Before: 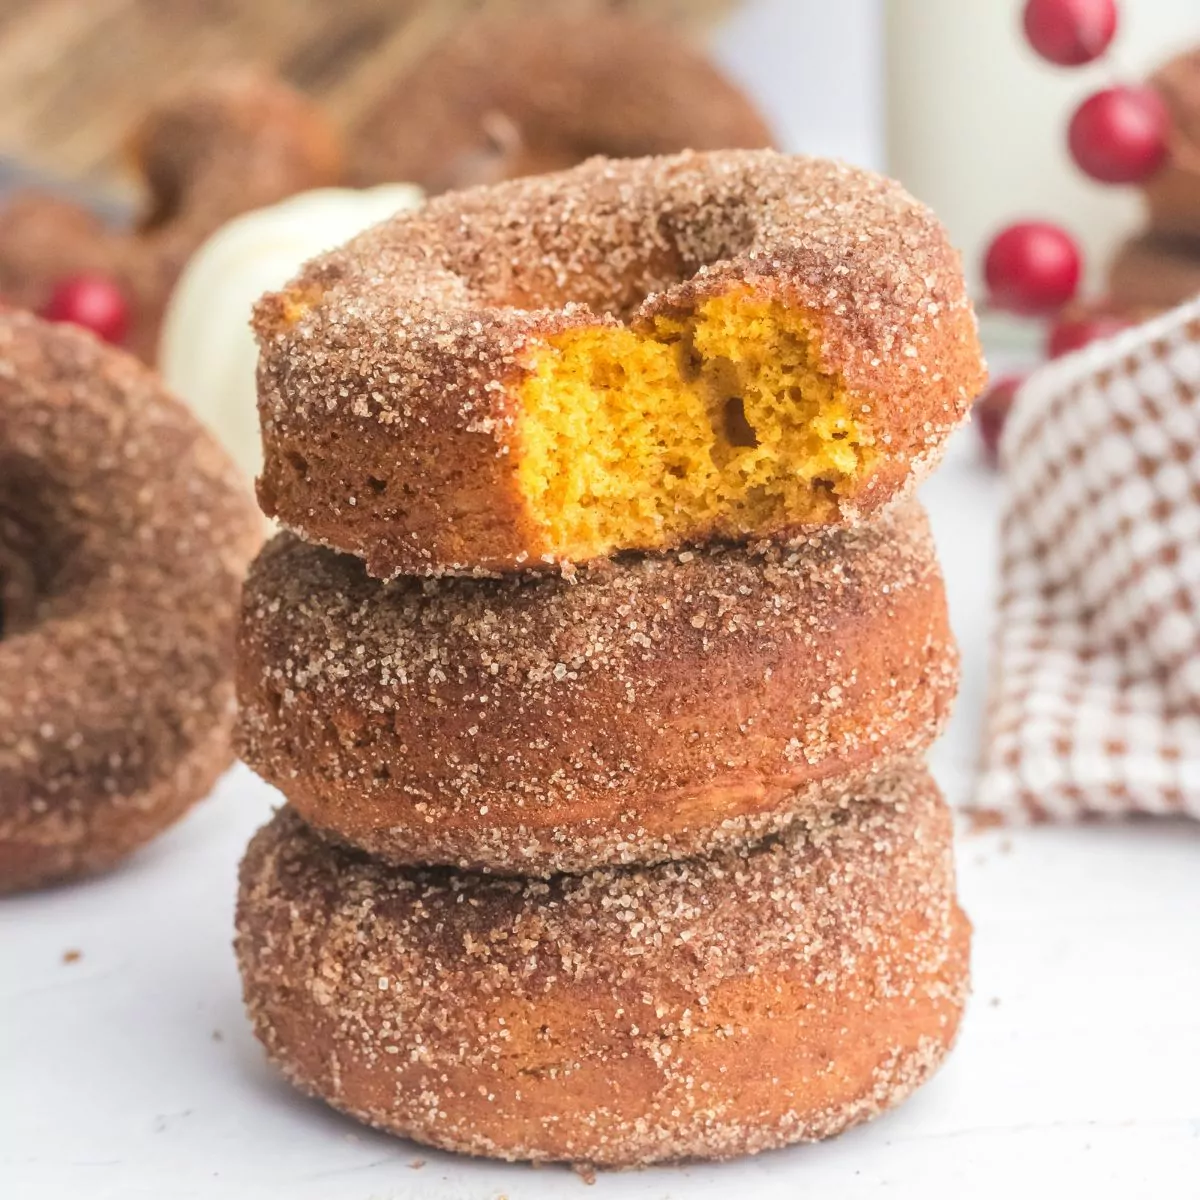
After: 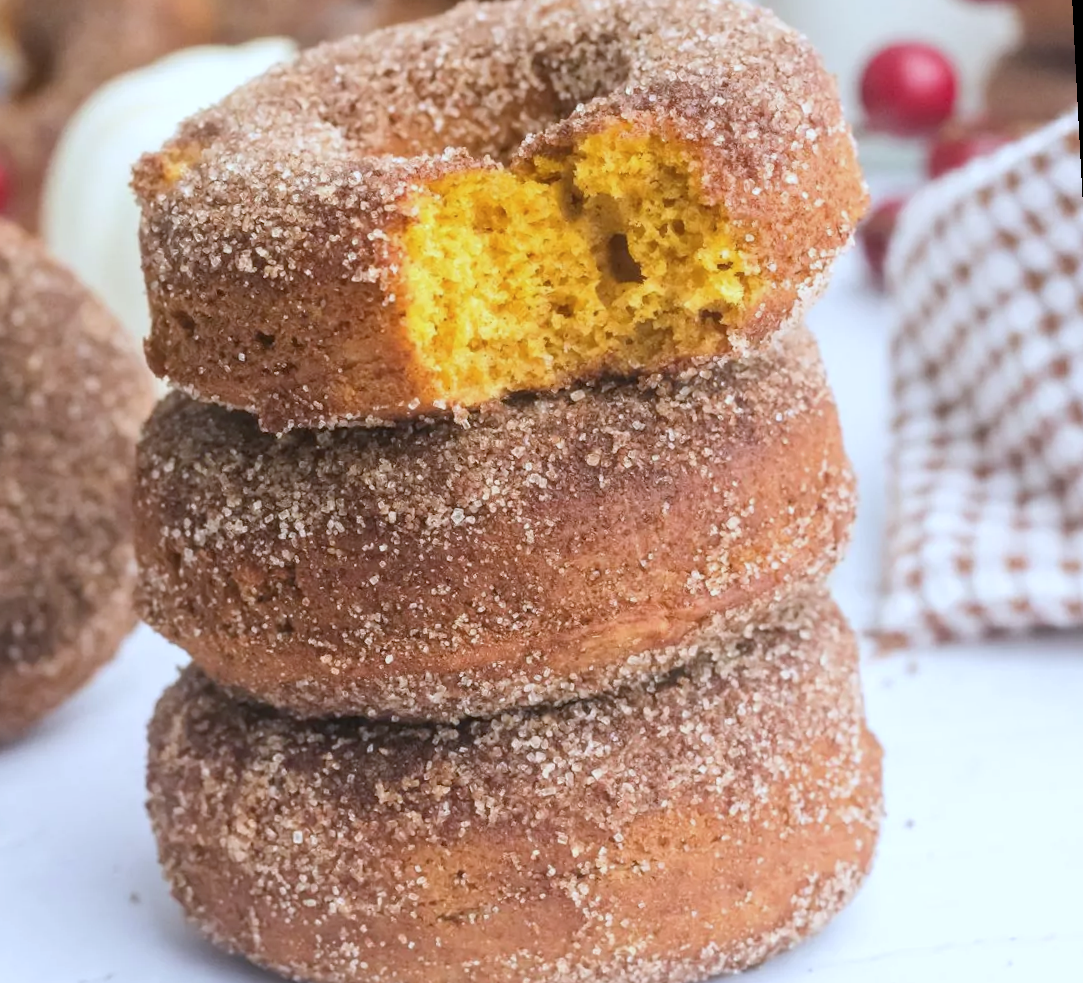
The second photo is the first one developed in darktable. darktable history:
crop and rotate: left 8.262%, top 9.226%
contrast brightness saturation: contrast 0.01, saturation -0.05
rotate and perspective: rotation -3°, crop left 0.031, crop right 0.968, crop top 0.07, crop bottom 0.93
white balance: red 0.931, blue 1.11
